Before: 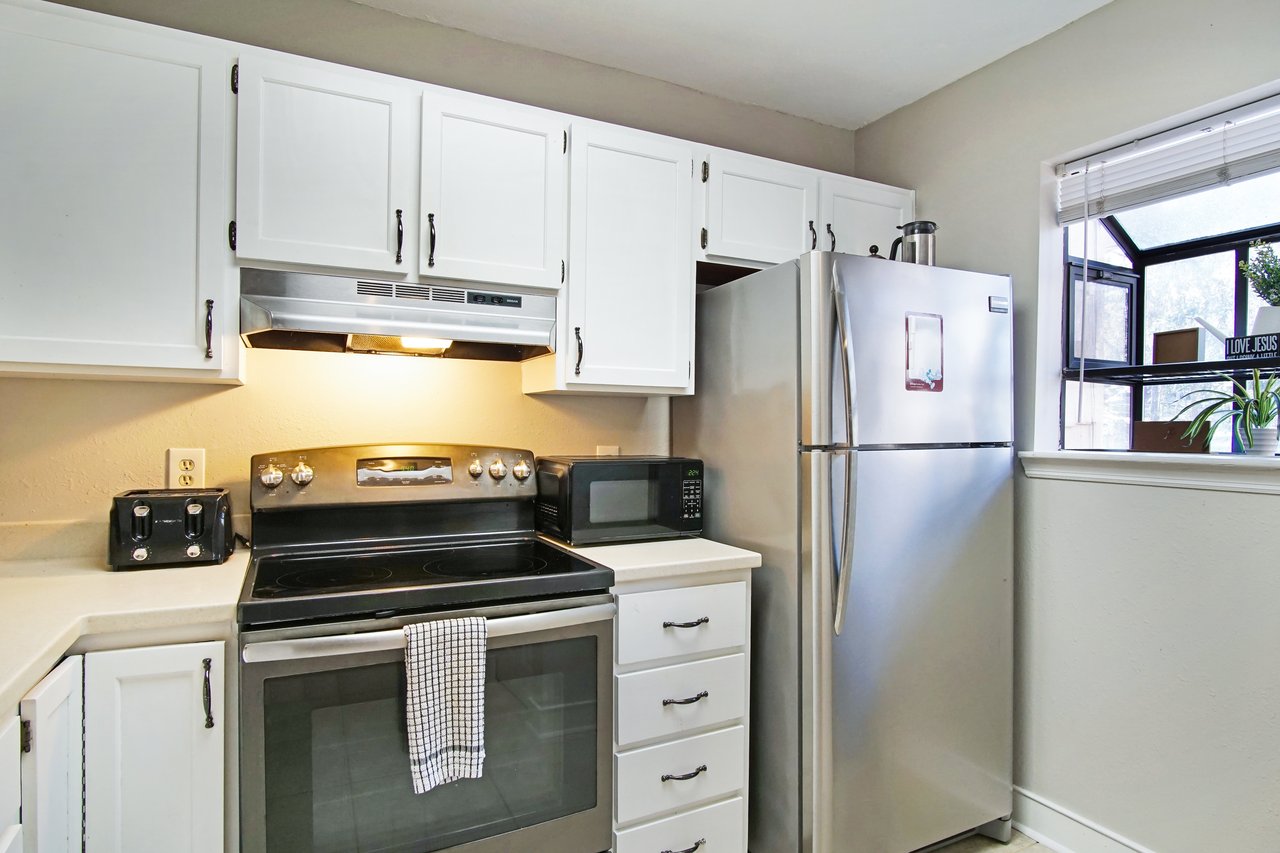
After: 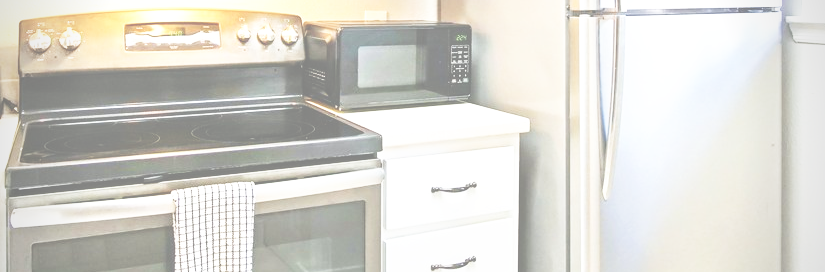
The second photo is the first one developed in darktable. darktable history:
exposure: black level correction -0.071, exposure 0.5 EV, compensate highlight preservation false
crop: left 18.173%, top 51.101%, right 17.336%, bottom 16.923%
base curve: curves: ch0 [(0, 0.003) (0.001, 0.002) (0.006, 0.004) (0.02, 0.022) (0.048, 0.086) (0.094, 0.234) (0.162, 0.431) (0.258, 0.629) (0.385, 0.8) (0.548, 0.918) (0.751, 0.988) (1, 1)], preserve colors none
velvia: strength 15.66%
vignetting: on, module defaults
